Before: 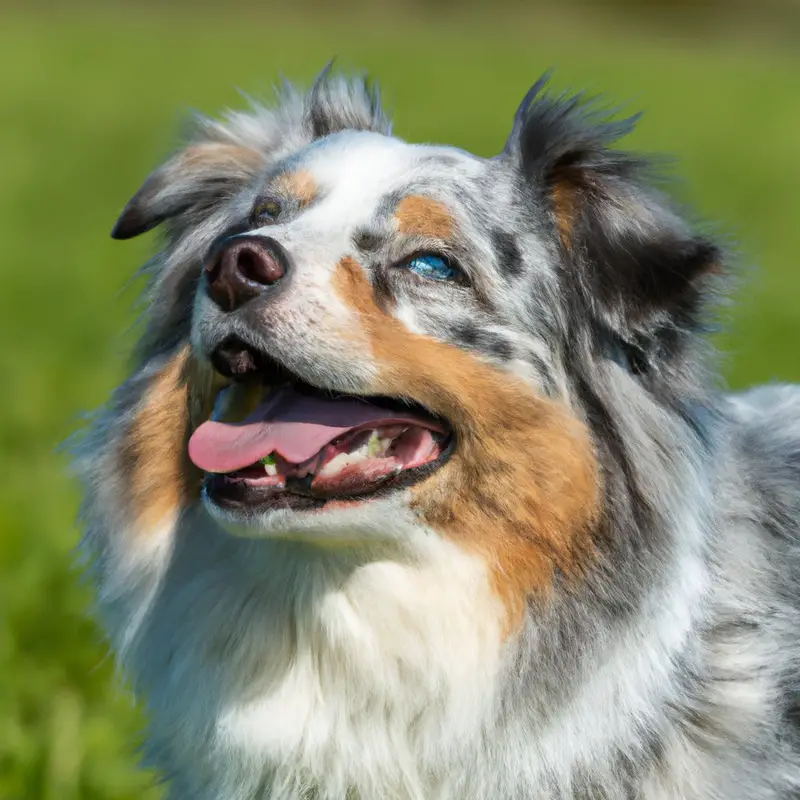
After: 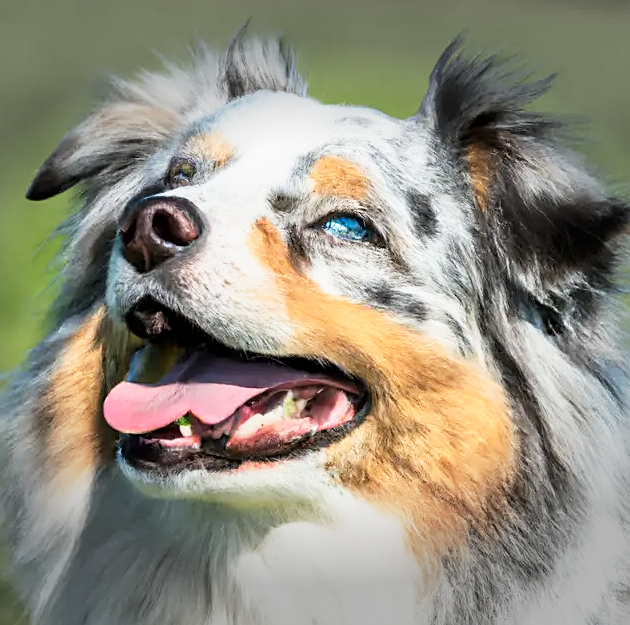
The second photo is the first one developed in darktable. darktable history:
vignetting: fall-off start 79.43%, saturation -0.649, width/height ratio 1.327, unbound false
base curve: curves: ch0 [(0, 0) (0.088, 0.125) (0.176, 0.251) (0.354, 0.501) (0.613, 0.749) (1, 0.877)], preserve colors none
sharpen: on, module defaults
crop and rotate: left 10.77%, top 5.1%, right 10.41%, bottom 16.76%
color balance rgb: on, module defaults
tone curve: curves: ch0 [(0, 0) (0.004, 0.001) (0.133, 0.112) (0.325, 0.362) (0.832, 0.893) (1, 1)], color space Lab, linked channels, preserve colors none
local contrast: mode bilateral grid, contrast 20, coarseness 50, detail 120%, midtone range 0.2
